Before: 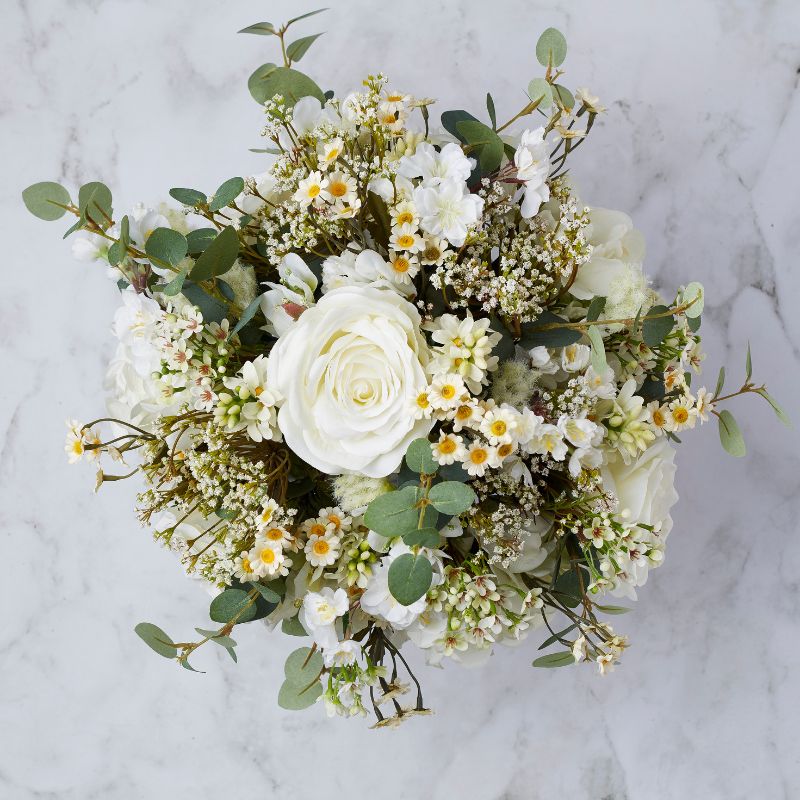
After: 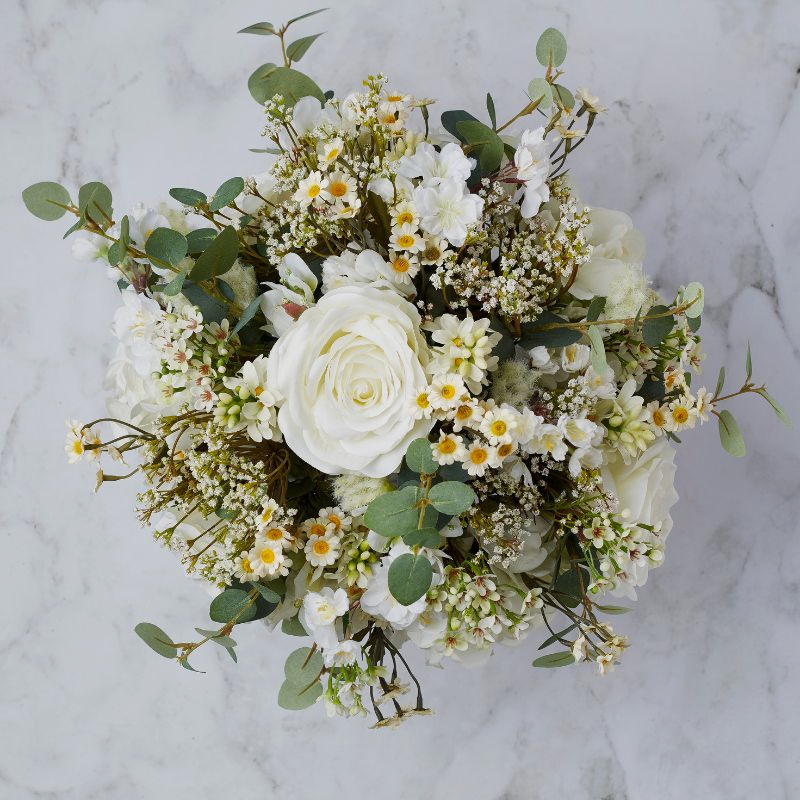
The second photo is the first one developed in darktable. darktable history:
exposure: exposure -0.242 EV, compensate highlight preservation false
vibrance: vibrance 15%
